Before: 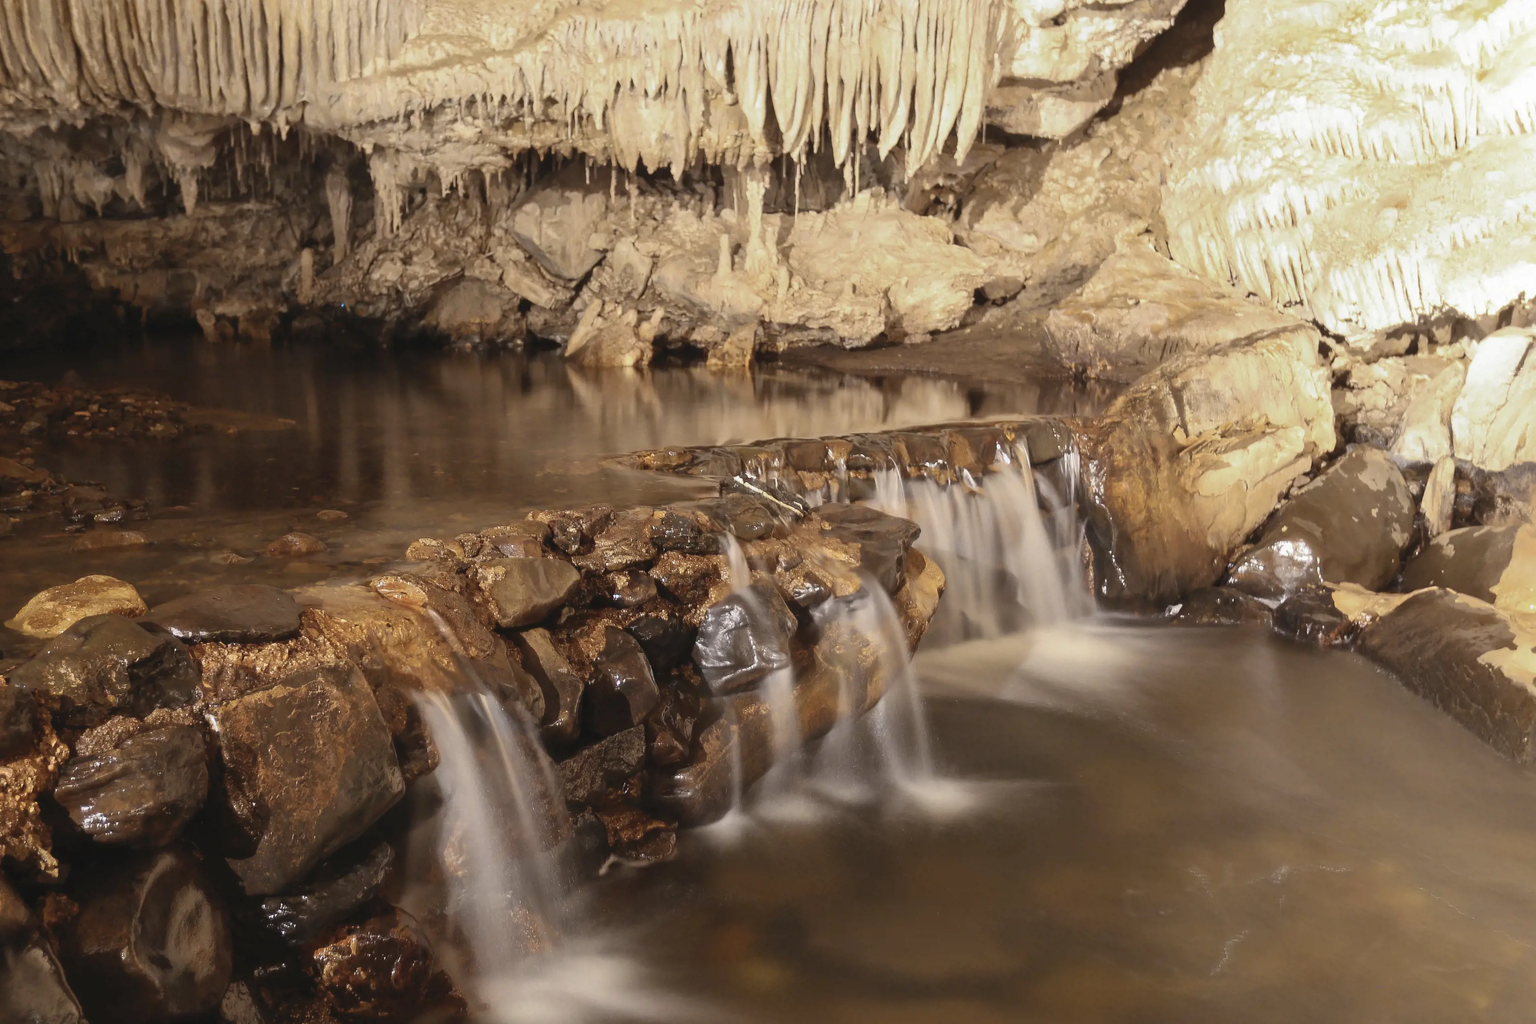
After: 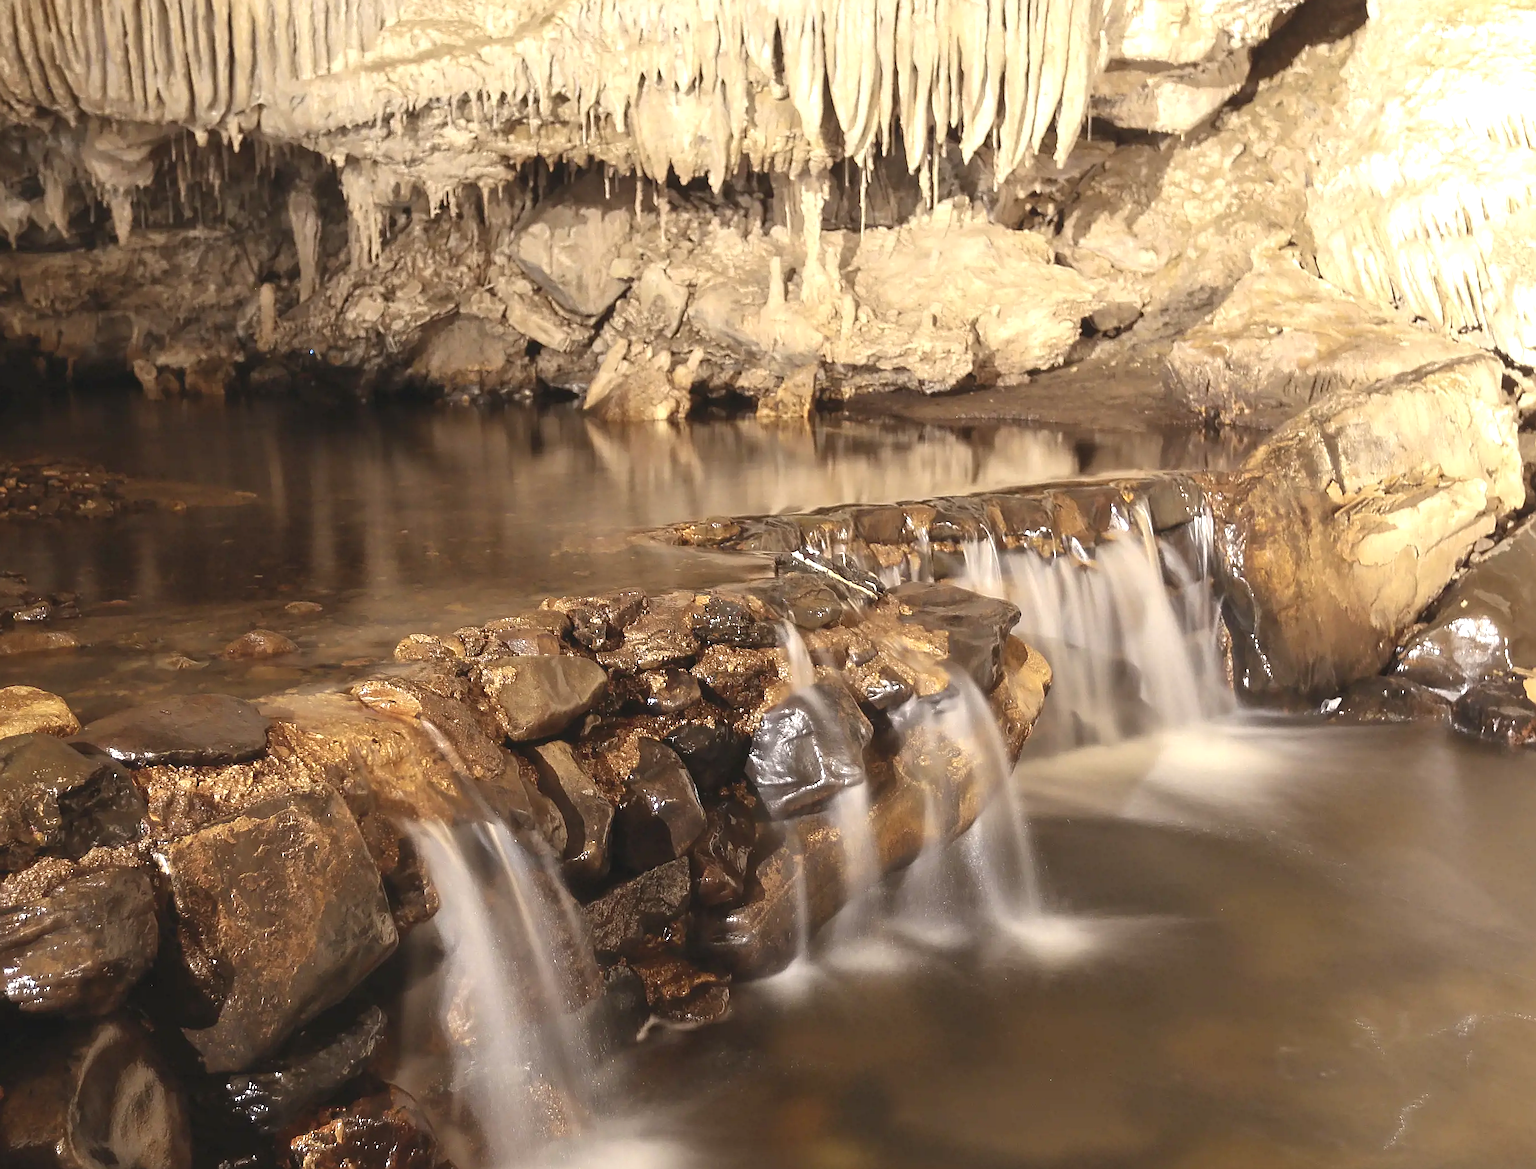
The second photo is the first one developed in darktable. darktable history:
sharpen: on, module defaults
crop and rotate: angle 1.03°, left 4.253%, top 1.156%, right 11.476%, bottom 2.659%
exposure: exposure 0.6 EV, compensate highlight preservation false
